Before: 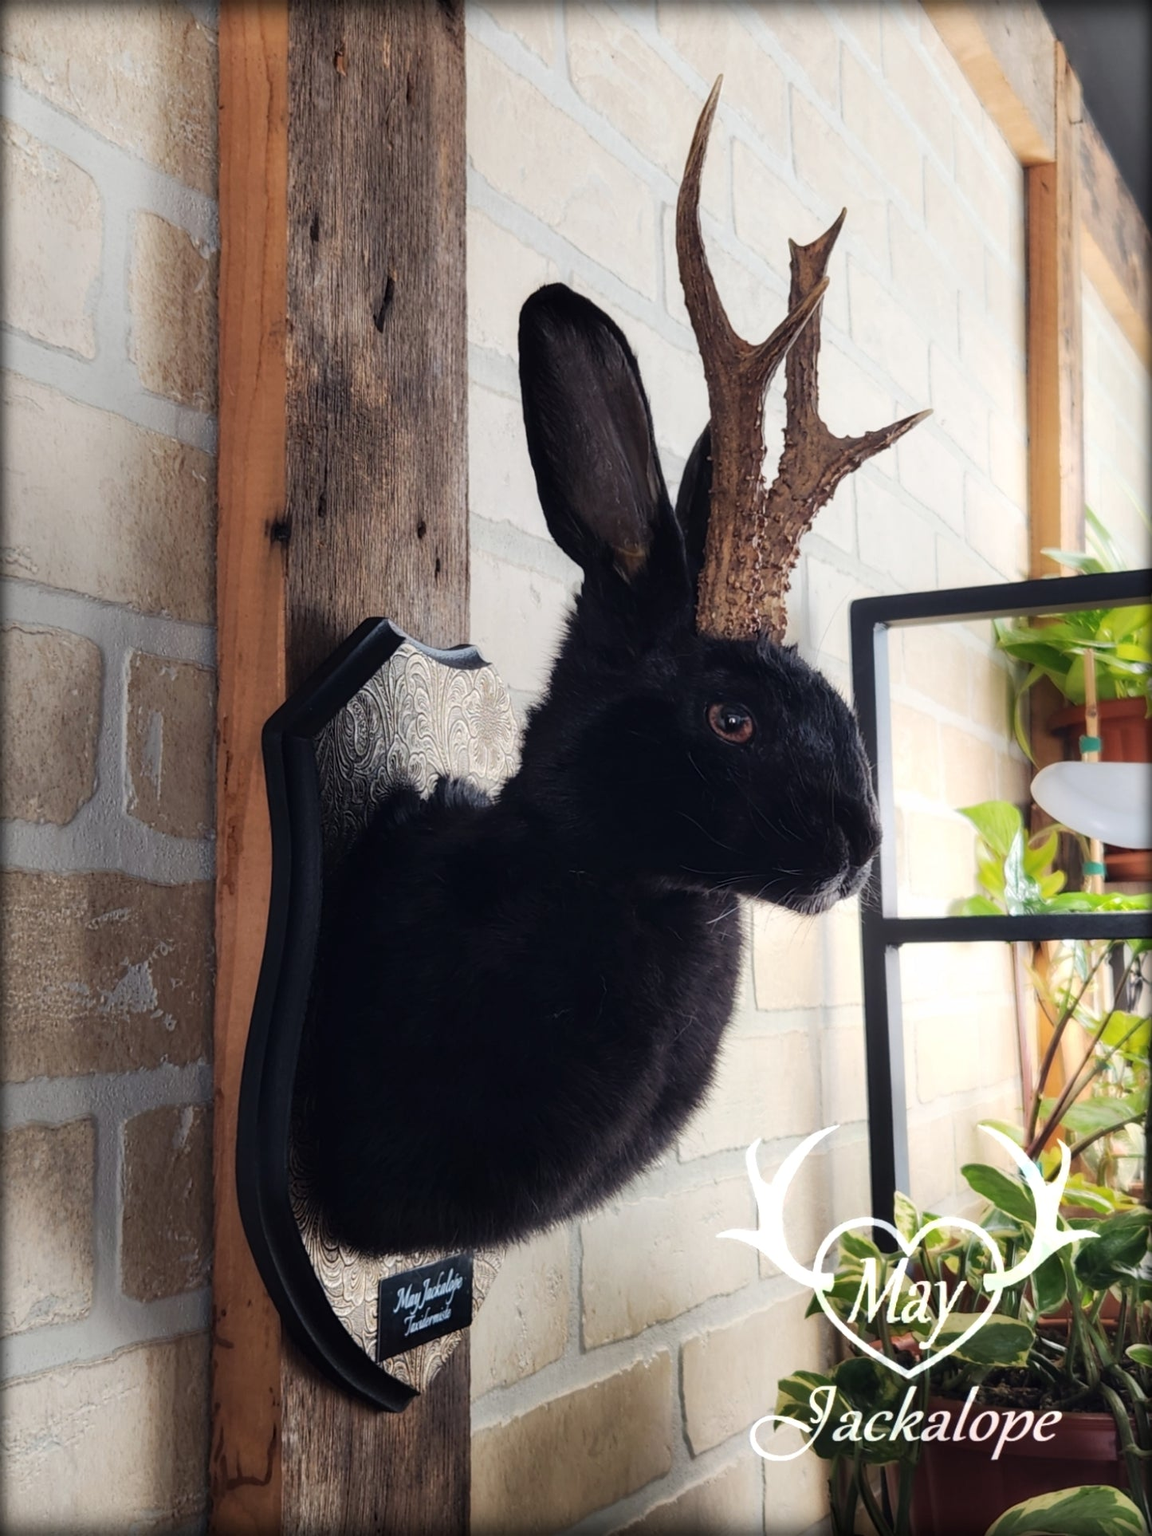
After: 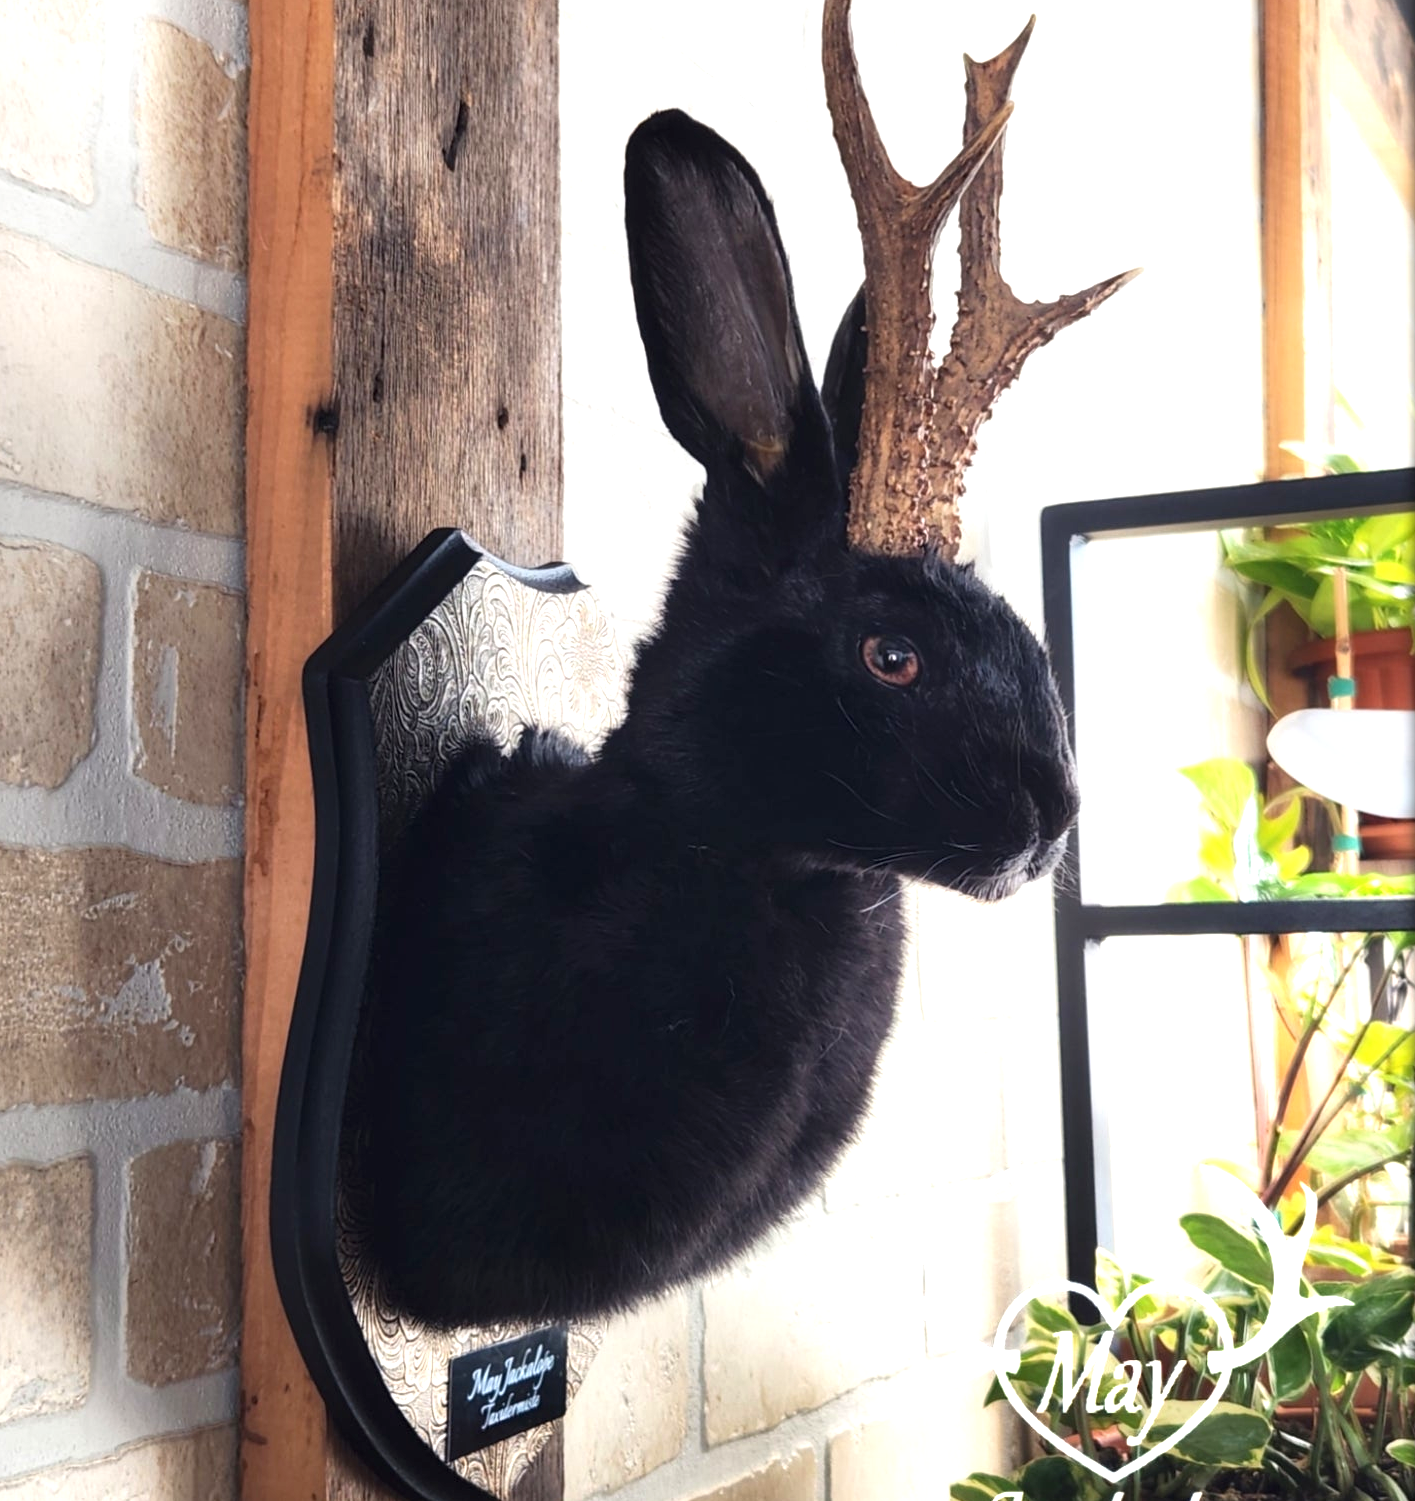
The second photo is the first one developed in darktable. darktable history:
tone equalizer: on, module defaults
crop and rotate: left 1.814%, top 12.818%, right 0.25%, bottom 9.225%
exposure: black level correction 0, exposure 0.9 EV, compensate highlight preservation false
